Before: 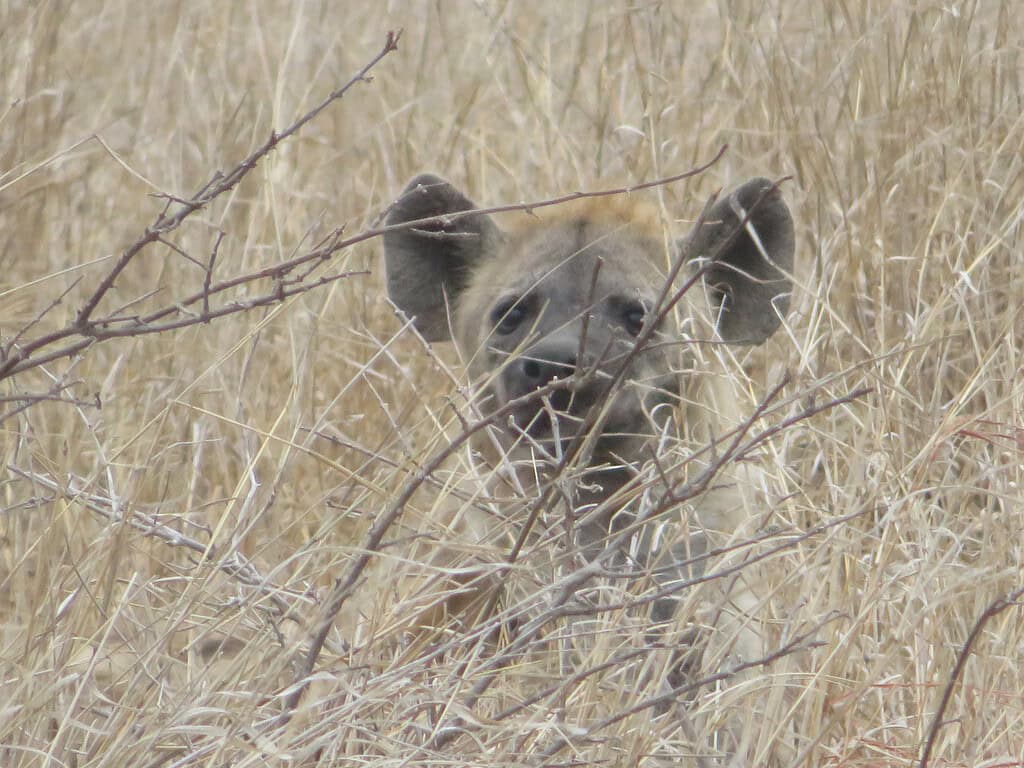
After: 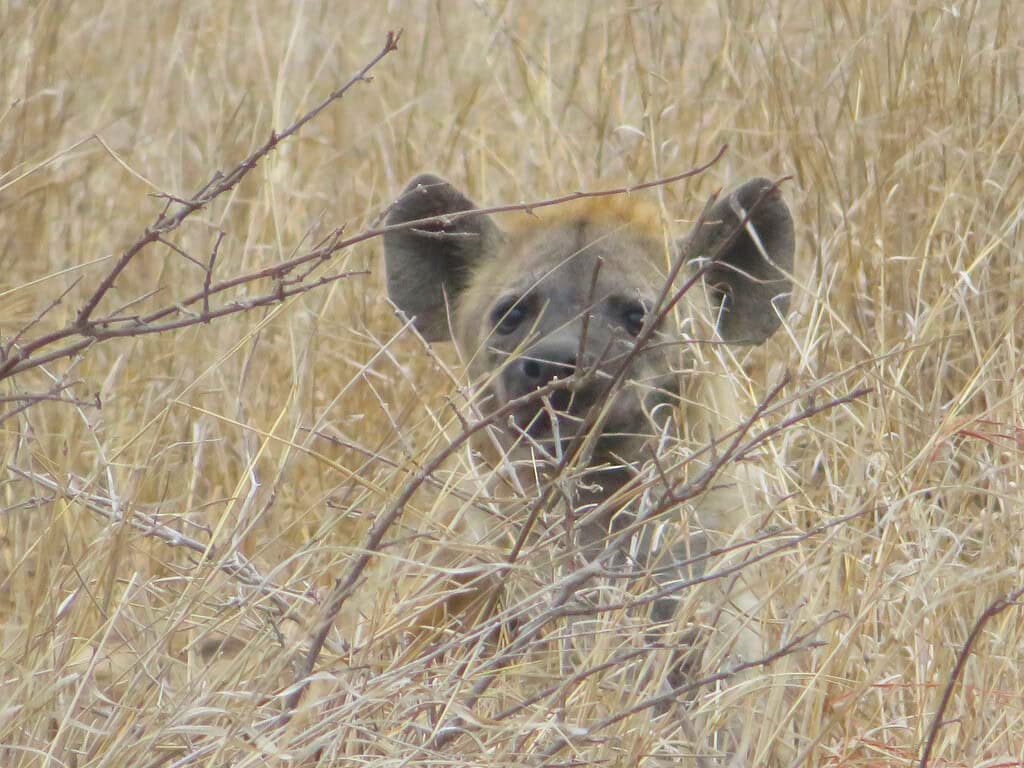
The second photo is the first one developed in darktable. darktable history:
color balance rgb: linear chroma grading › global chroma 9.939%, perceptual saturation grading › global saturation 19.927%, global vibrance 20%
